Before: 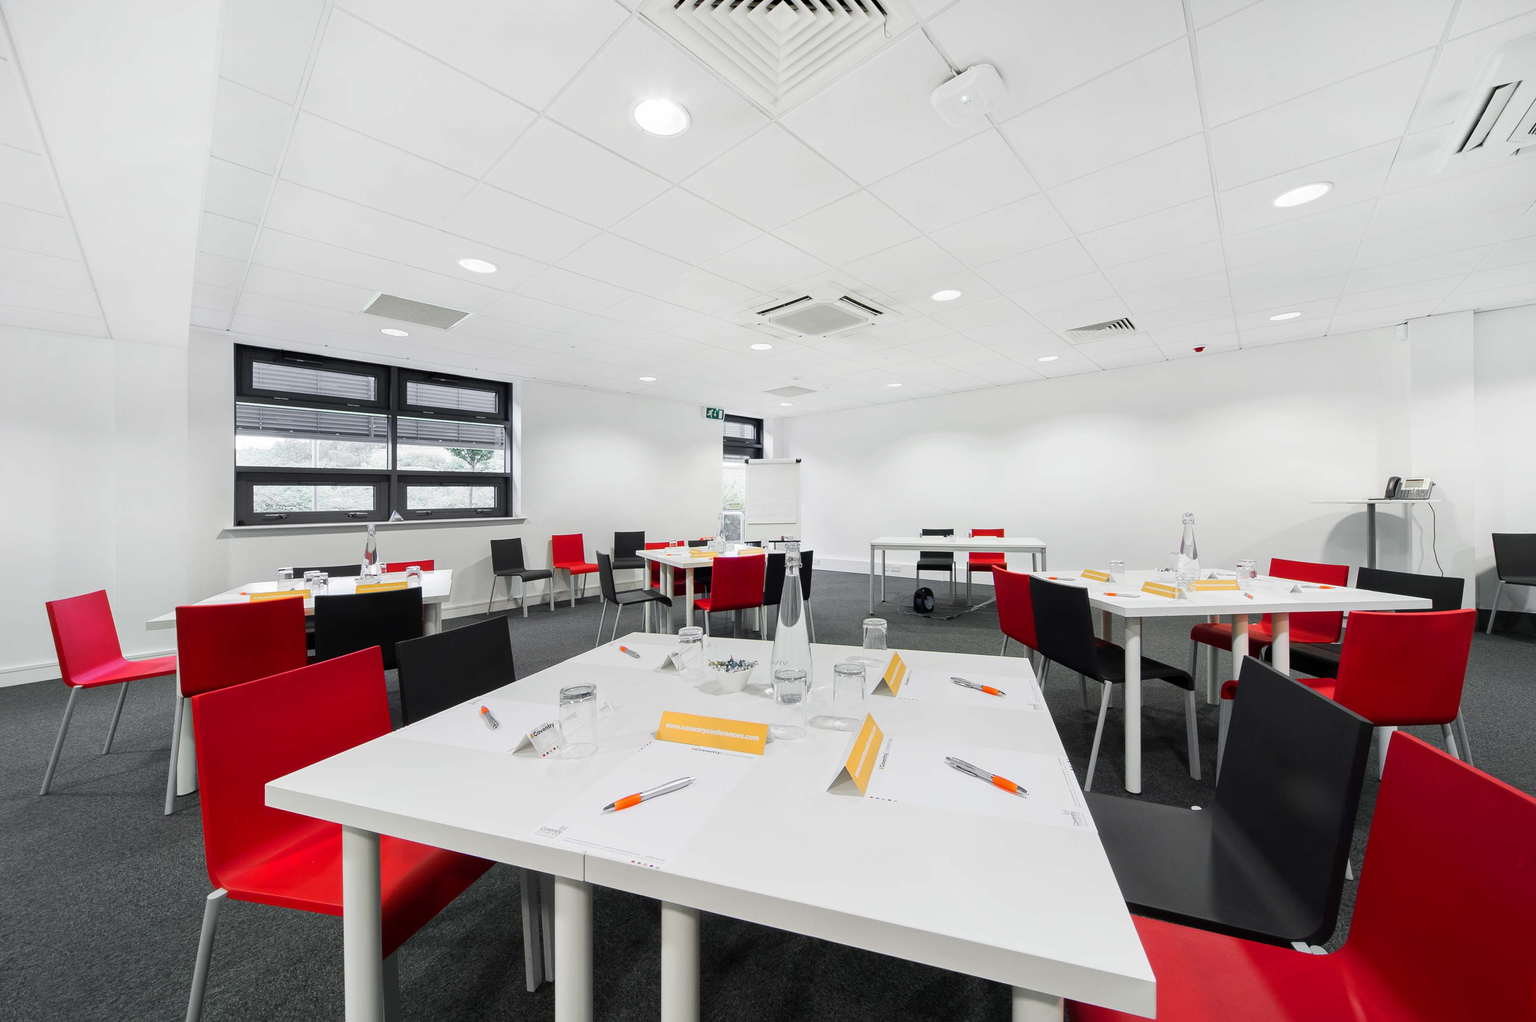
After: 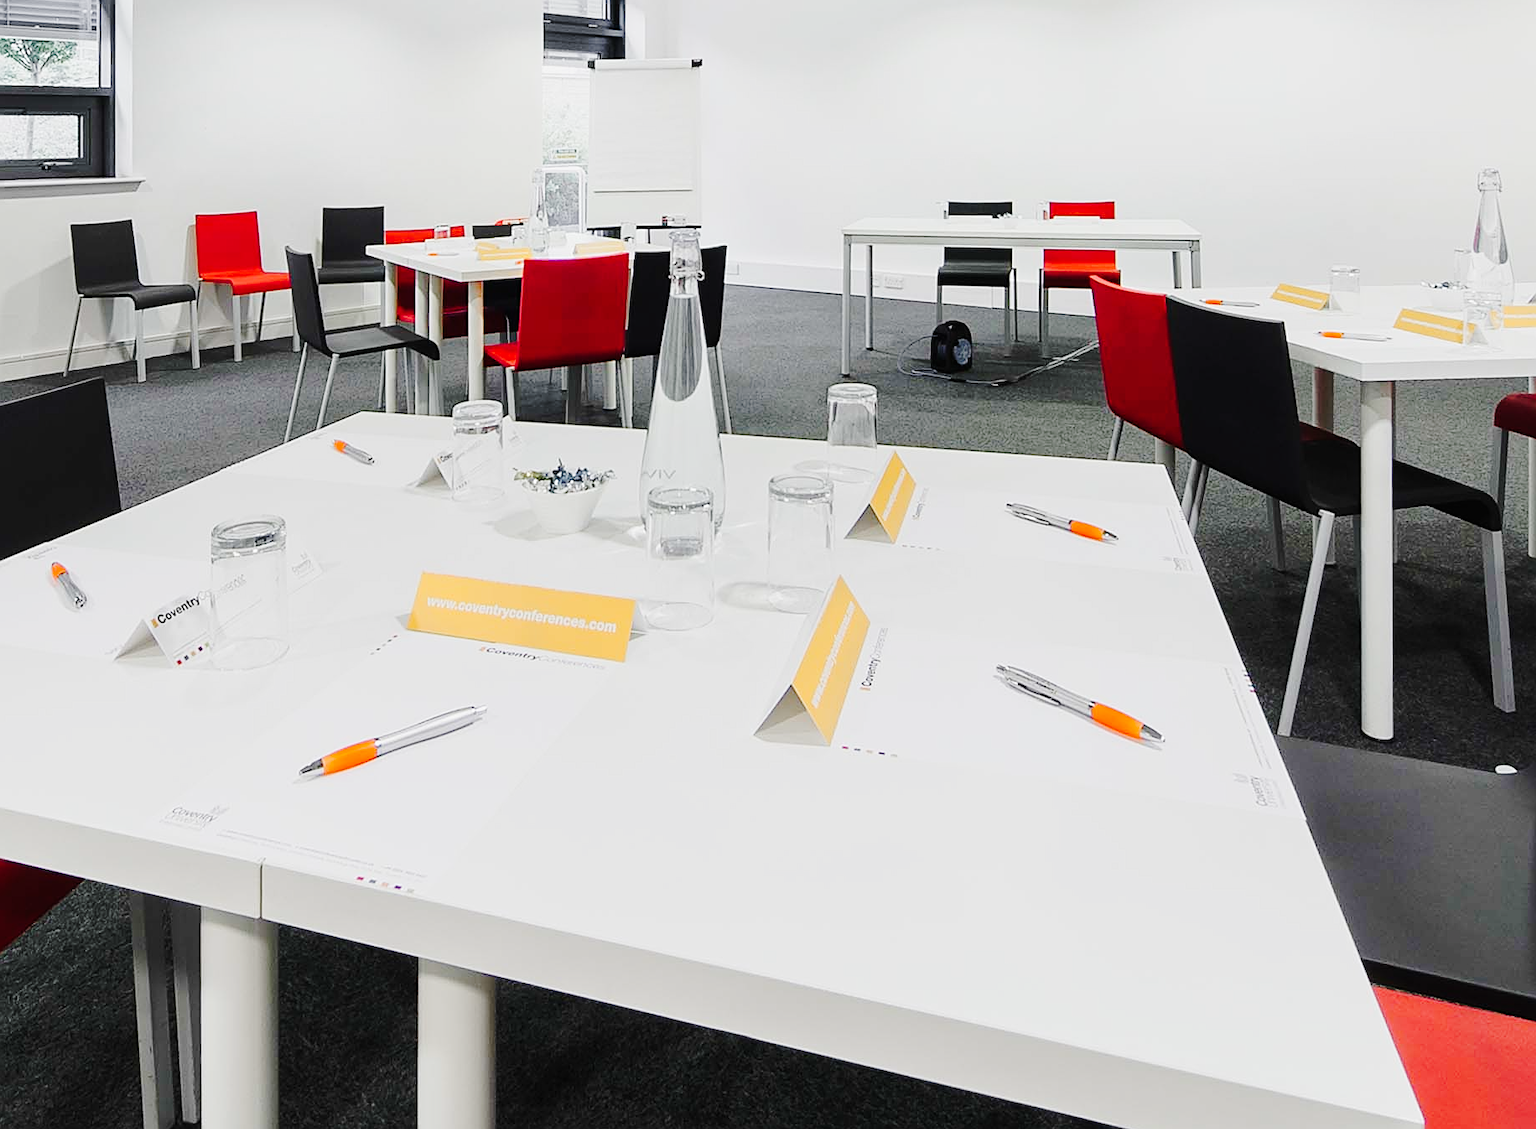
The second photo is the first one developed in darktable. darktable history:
tone curve: curves: ch0 [(0, 0.011) (0.104, 0.085) (0.236, 0.234) (0.398, 0.507) (0.498, 0.621) (0.65, 0.757) (0.835, 0.883) (1, 0.961)]; ch1 [(0, 0) (0.353, 0.344) (0.43, 0.401) (0.479, 0.476) (0.502, 0.502) (0.54, 0.542) (0.602, 0.613) (0.638, 0.668) (0.693, 0.727) (1, 1)]; ch2 [(0, 0) (0.34, 0.314) (0.434, 0.43) (0.5, 0.506) (0.521, 0.54) (0.54, 0.56) (0.595, 0.613) (0.644, 0.729) (1, 1)], preserve colors none
crop: left 29.703%, top 42.095%, right 21.023%, bottom 3.47%
sharpen: on, module defaults
exposure: compensate highlight preservation false
